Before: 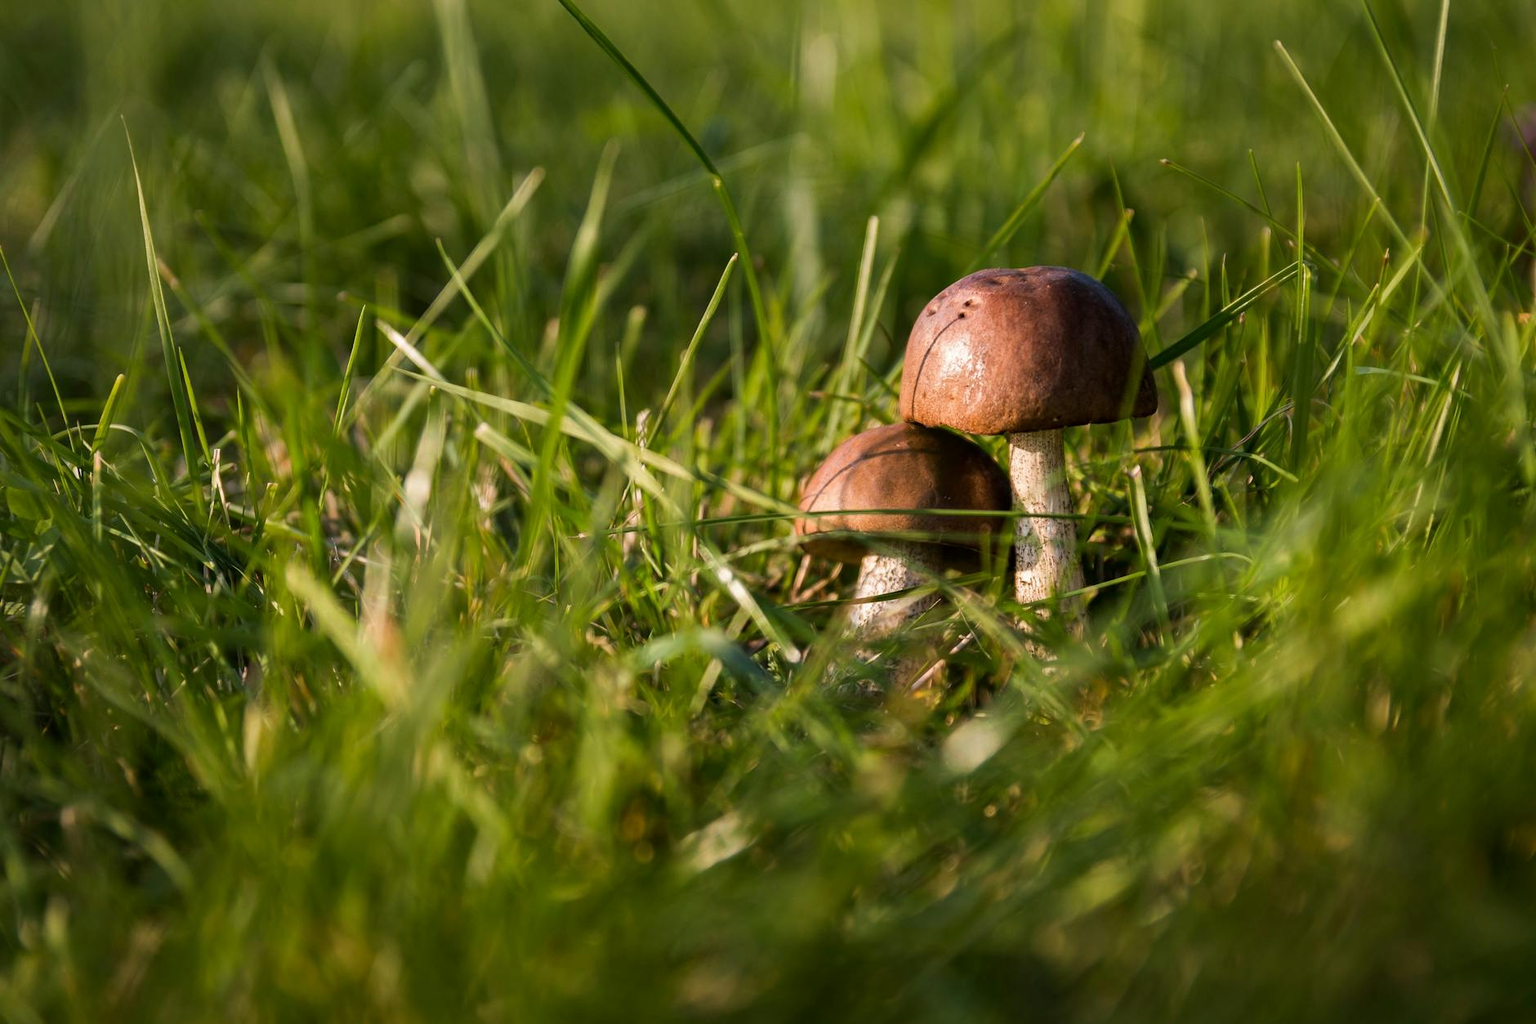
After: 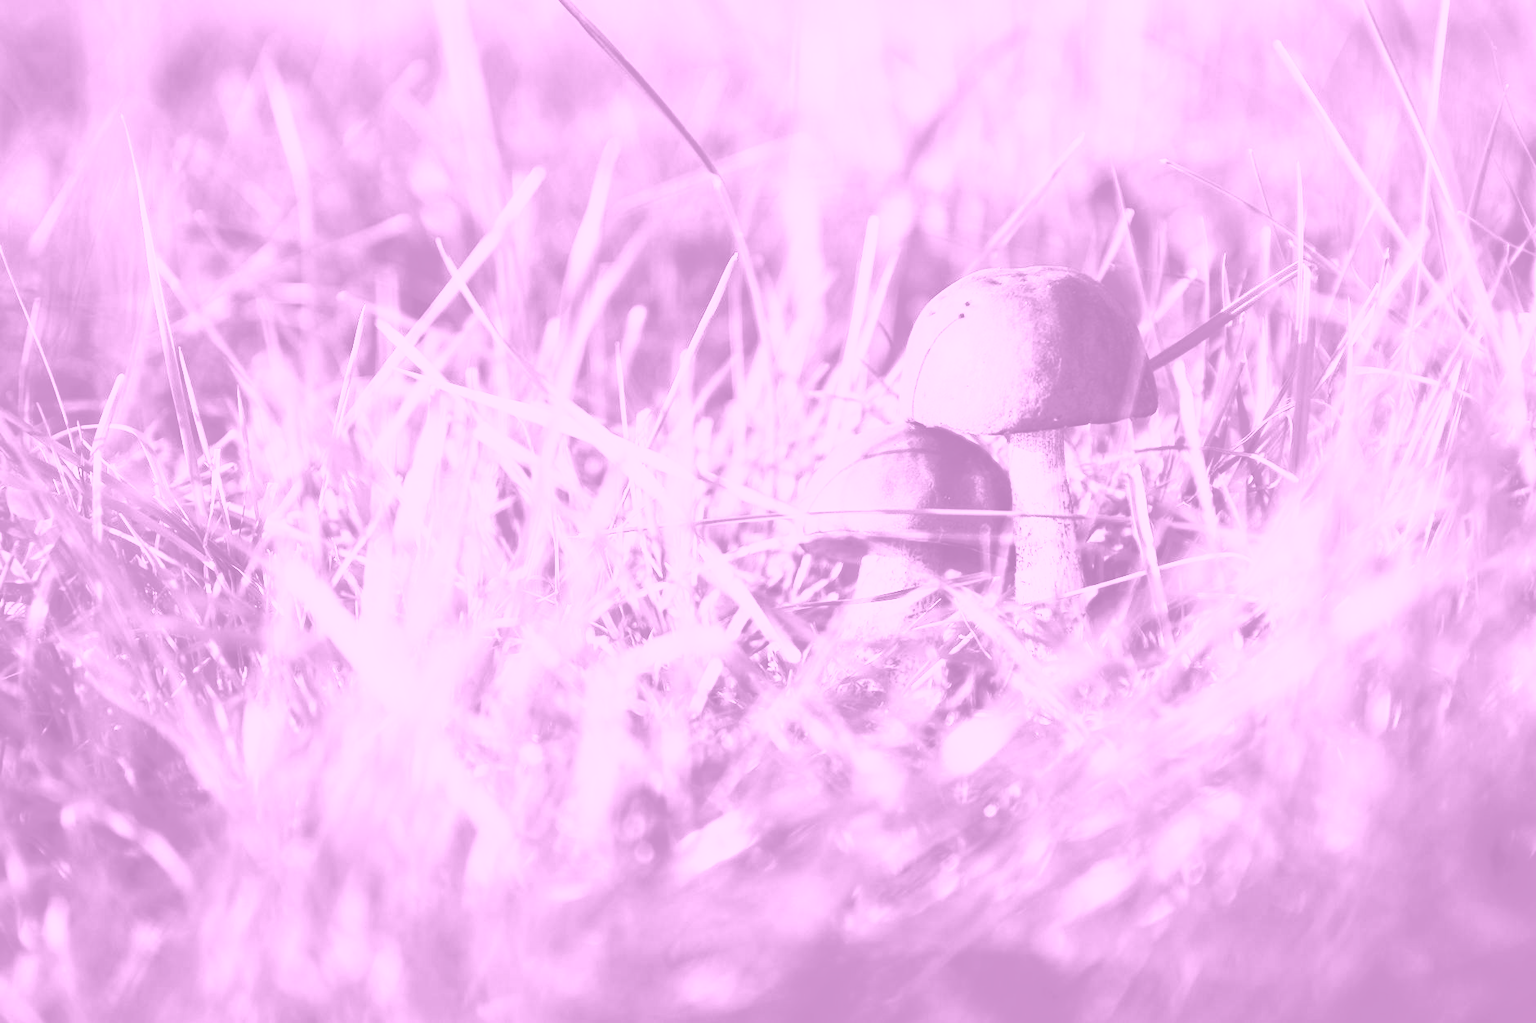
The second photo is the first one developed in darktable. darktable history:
rgb curve: curves: ch0 [(0, 0) (0.21, 0.15) (0.24, 0.21) (0.5, 0.75) (0.75, 0.96) (0.89, 0.99) (1, 1)]; ch1 [(0, 0.02) (0.21, 0.13) (0.25, 0.2) (0.5, 0.67) (0.75, 0.9) (0.89, 0.97) (1, 1)]; ch2 [(0, 0.02) (0.21, 0.13) (0.25, 0.2) (0.5, 0.67) (0.75, 0.9) (0.89, 0.97) (1, 1)], compensate middle gray true
colorize: hue 331.2°, saturation 69%, source mix 30.28%, lightness 69.02%, version 1
color zones: curves: ch0 [(0.068, 0.464) (0.25, 0.5) (0.48, 0.508) (0.75, 0.536) (0.886, 0.476) (0.967, 0.456)]; ch1 [(0.066, 0.456) (0.25, 0.5) (0.616, 0.508) (0.746, 0.56) (0.934, 0.444)]
exposure: black level correction 0.012, exposure 0.7 EV, compensate exposure bias true, compensate highlight preservation false
